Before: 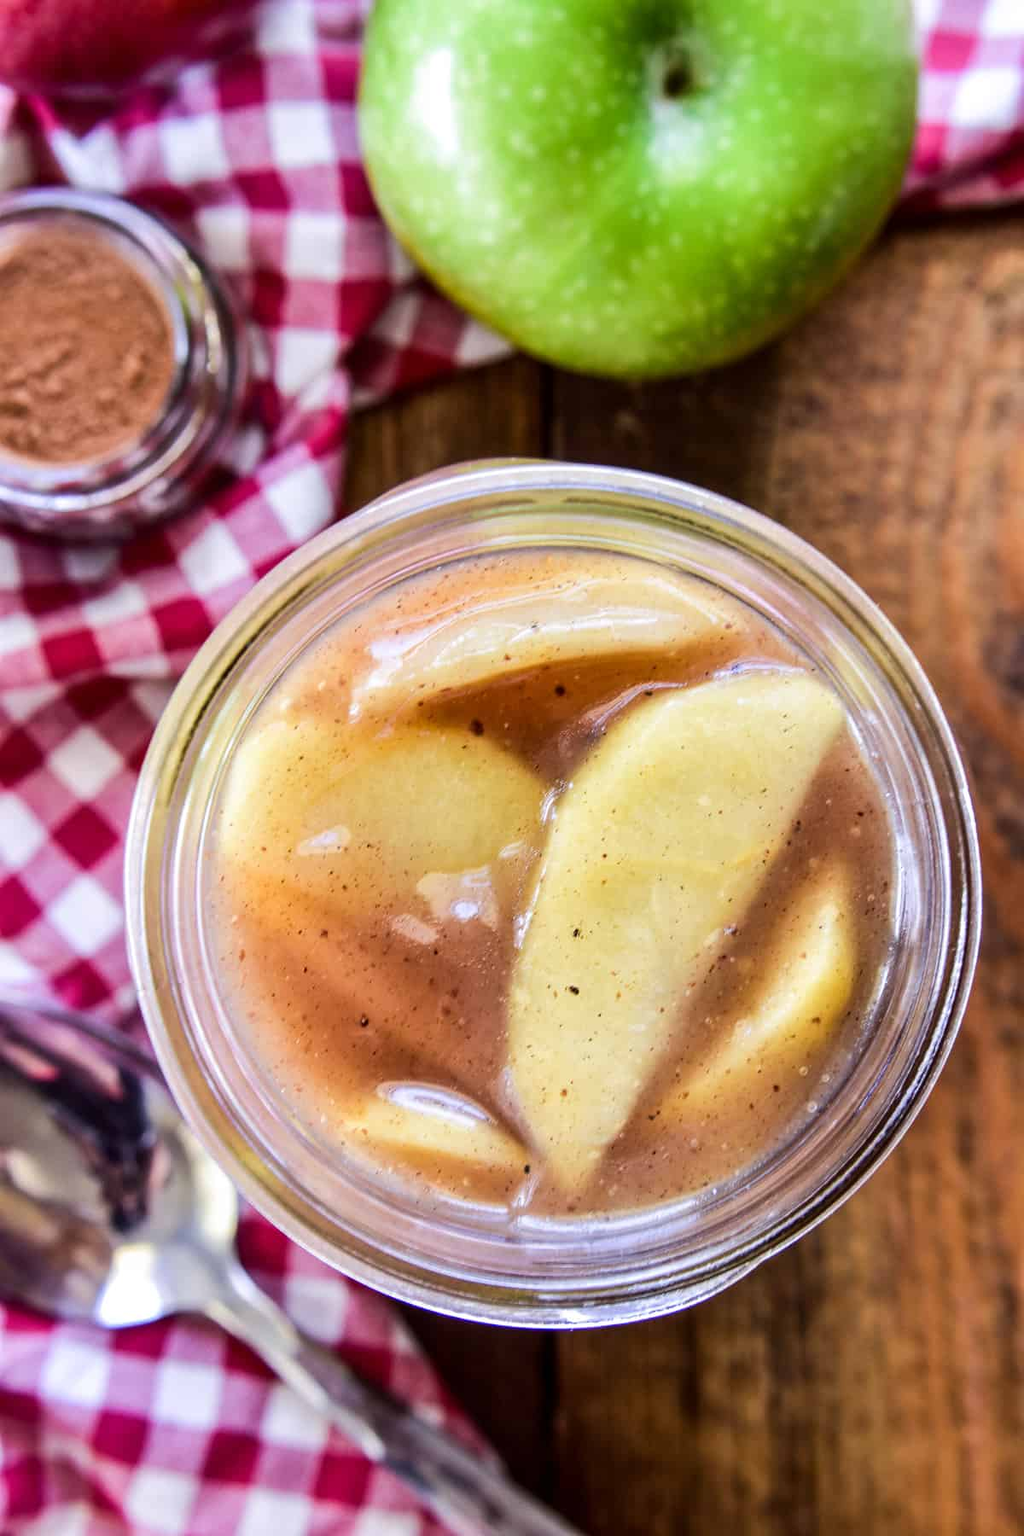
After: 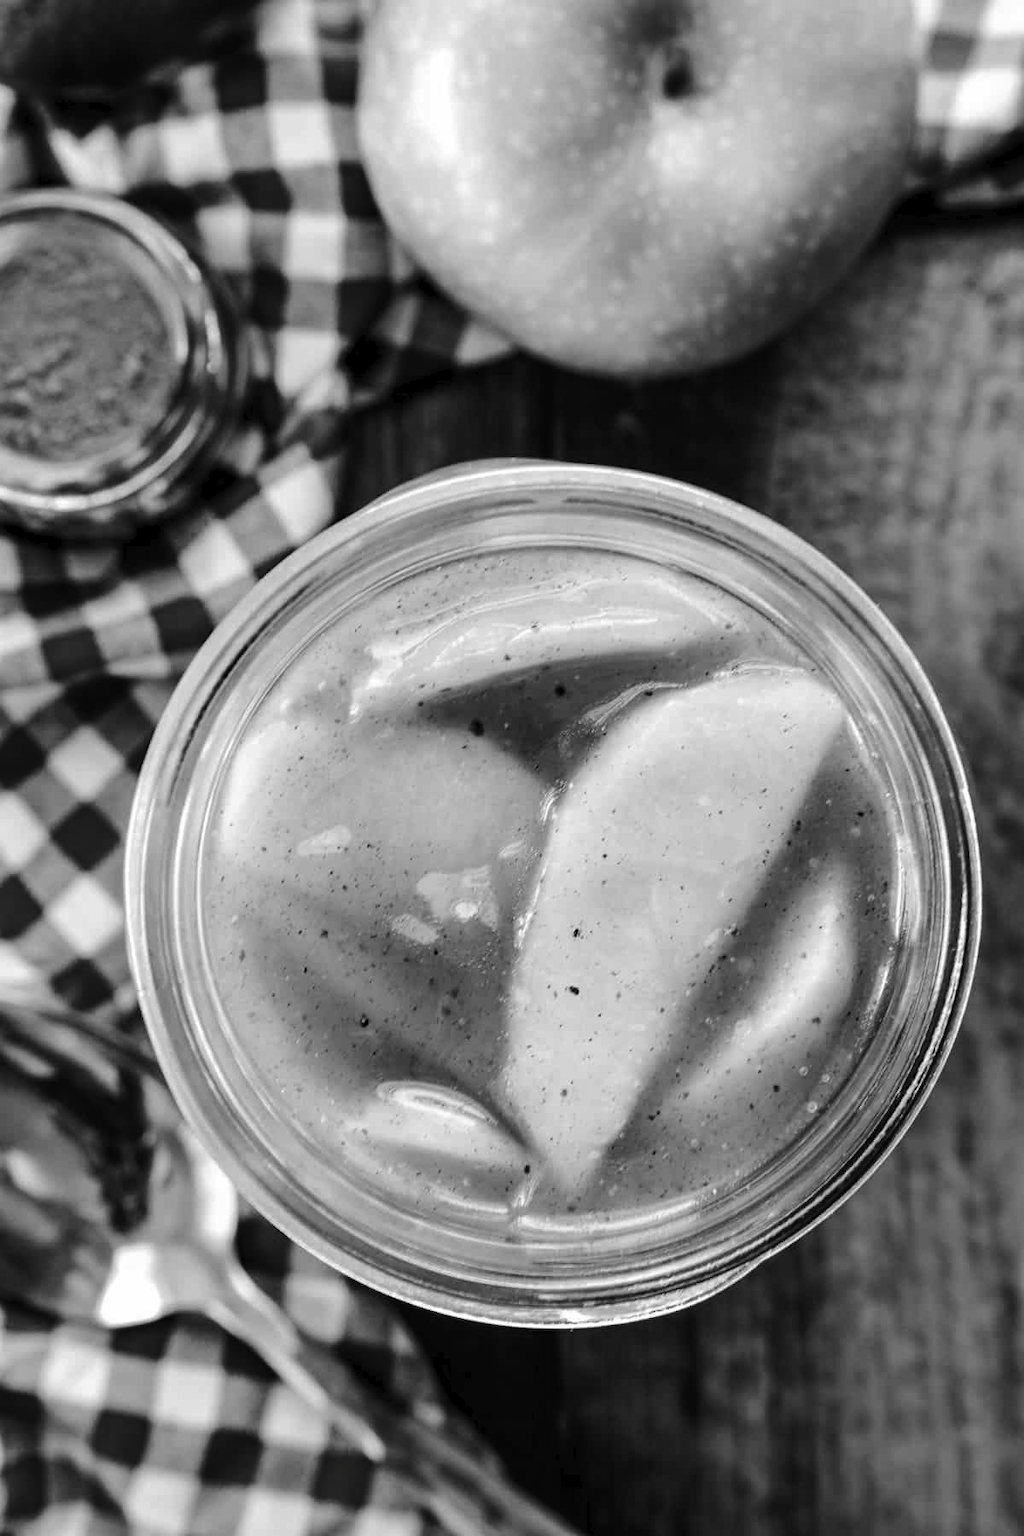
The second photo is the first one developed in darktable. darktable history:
tone curve: curves: ch0 [(0, 0) (0.003, 0.019) (0.011, 0.022) (0.025, 0.027) (0.044, 0.037) (0.069, 0.049) (0.1, 0.066) (0.136, 0.091) (0.177, 0.125) (0.224, 0.159) (0.277, 0.206) (0.335, 0.266) (0.399, 0.332) (0.468, 0.411) (0.543, 0.492) (0.623, 0.577) (0.709, 0.668) (0.801, 0.767) (0.898, 0.869) (1, 1)], preserve colors none
color look up table: target L [94.45, 92, 85.27, 77.34, 71.84, 53.19, 51.22, 39.9, 201.6, 88.12, 75.52, 71.47, 63.6, 67.24, 64.74, 56.32, 58.25, 50.83, 42.37, 38.52, 36.84, 27.98, 15.64, 14.2, 95.14, 76.98, 76.61, 60.17, 63.6, 53.98, 57.09, 47.24, 26.21, 44, 41.14, 37.41, 16.11, 35.3, 17.06, 22.16, 5.464, 15.64, 0.548, 94.1, 79.76, 67.49, 52.41, 35.72, 20.79], target a [0, 0.001, 0.001, 0.001, 0, 0, 0.001, 0, 0, 0.001, 0.001, 0, 0, 0.001, 0.001, 0 ×4, 0.001, 0.001, 0, 0, 0, -0.002, 0.001, 0.001, 0.001, 0, 0, 0.001, 0 ×13, 0.001, 0.001, 0, 0, 0], target b [0, -0.001 ×4, -0.002, -0.002, 0.008, -0.001 ×4, -0.002, -0.007, -0.002 ×5, -0.005, -0.005, 0.005, -0.001, -0.001, 0.021, -0.001, -0.001, -0.002 ×5, 0.005, -0.005, -0.002, -0.005, -0.001, -0.002, 0.004, -0.002, 0.003, -0.001, 0, -0.001, -0.008, -0.007, -0.002, -0.002, 0.004], num patches 49
